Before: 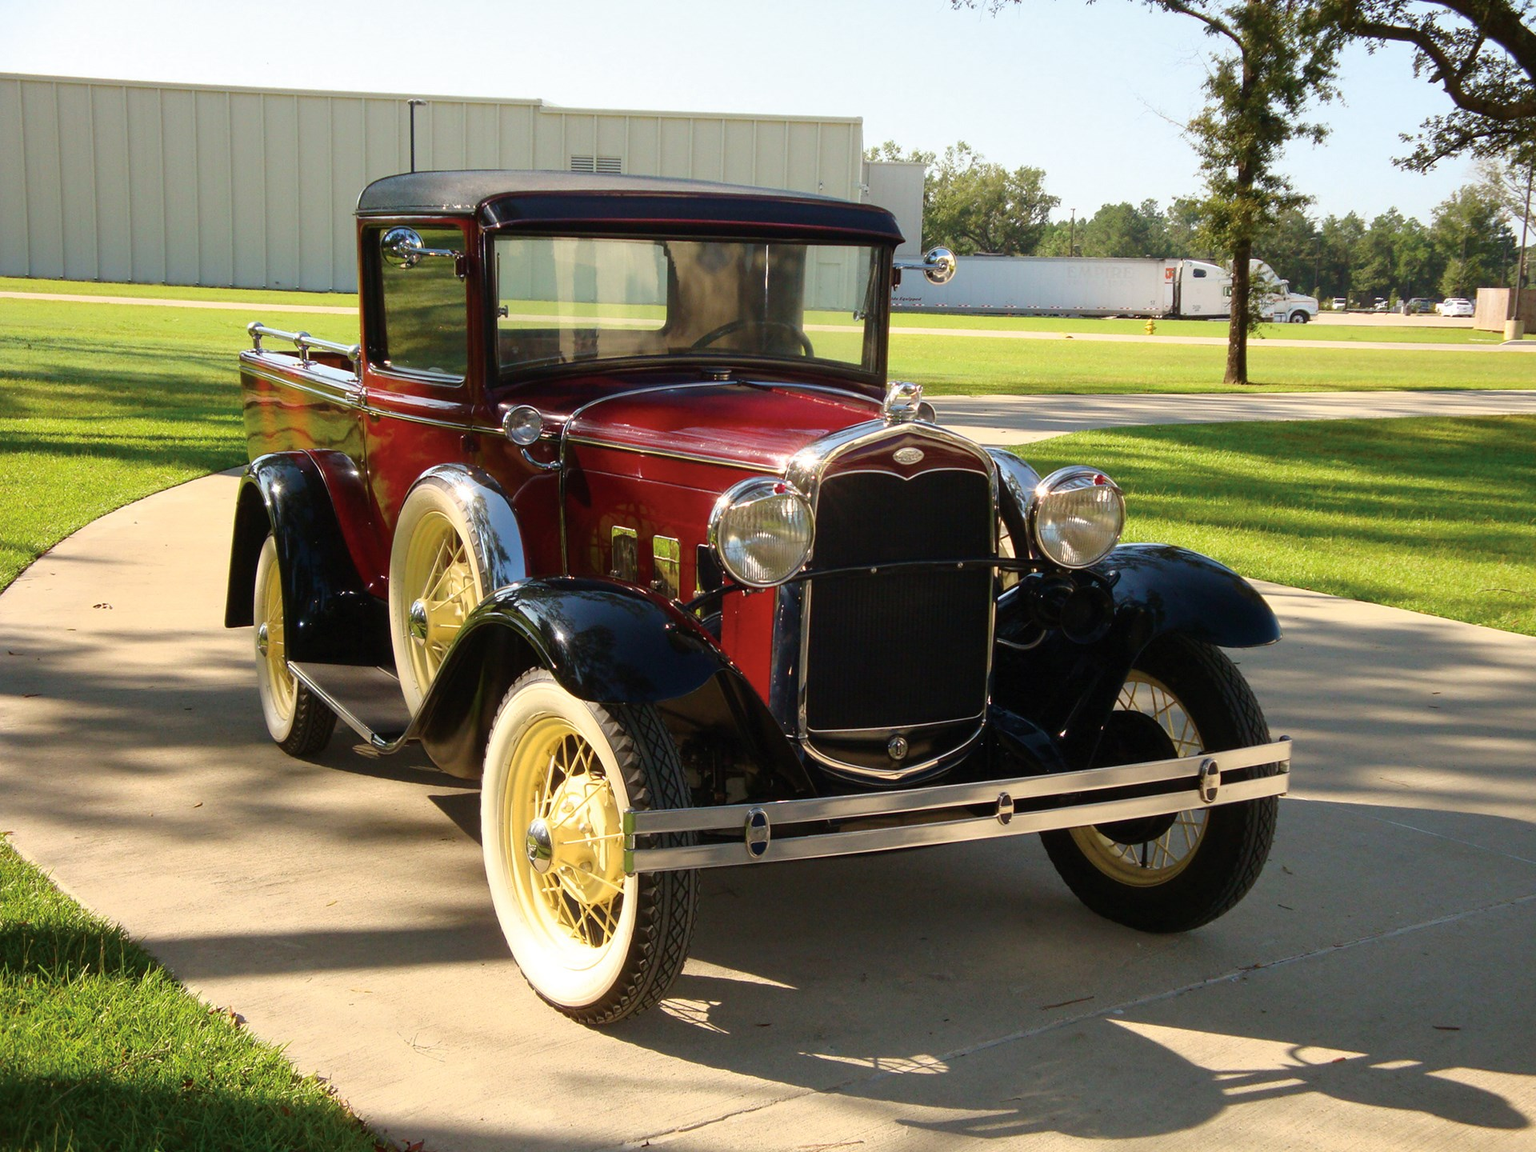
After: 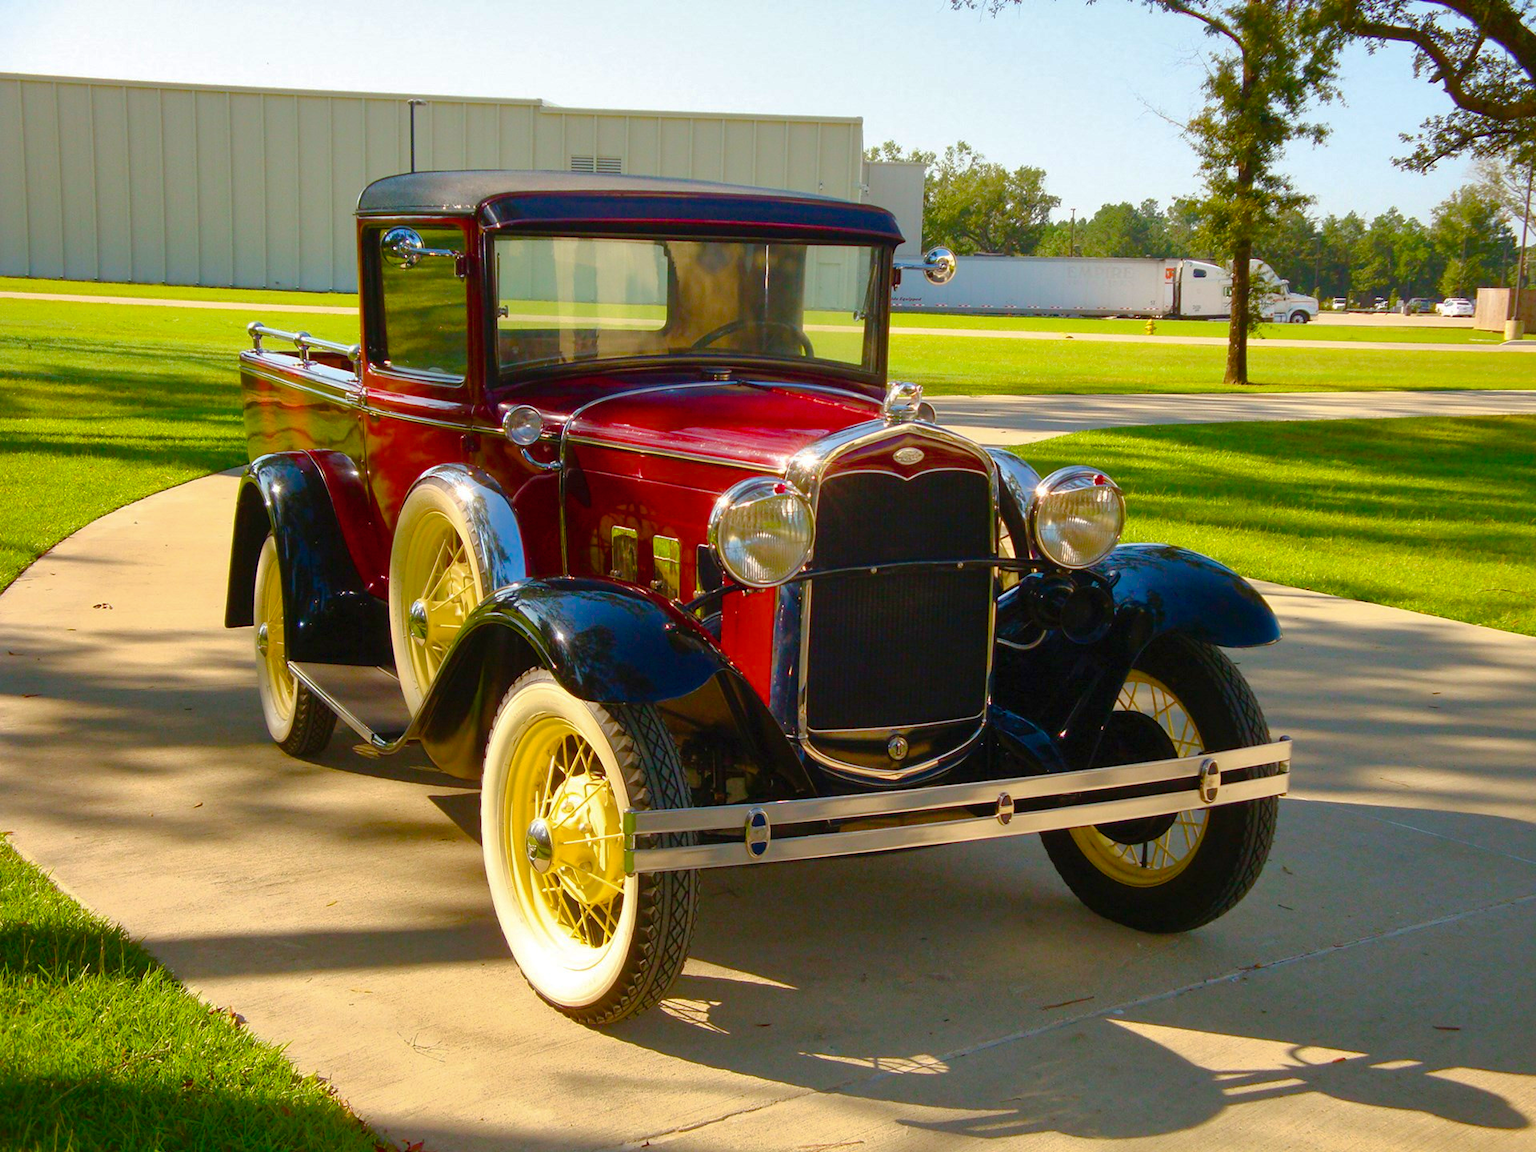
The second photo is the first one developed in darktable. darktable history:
color balance rgb: perceptual saturation grading › global saturation 20%, perceptual saturation grading › highlights -25%, perceptual saturation grading › shadows 50.52%, global vibrance 40.24%
shadows and highlights: on, module defaults
